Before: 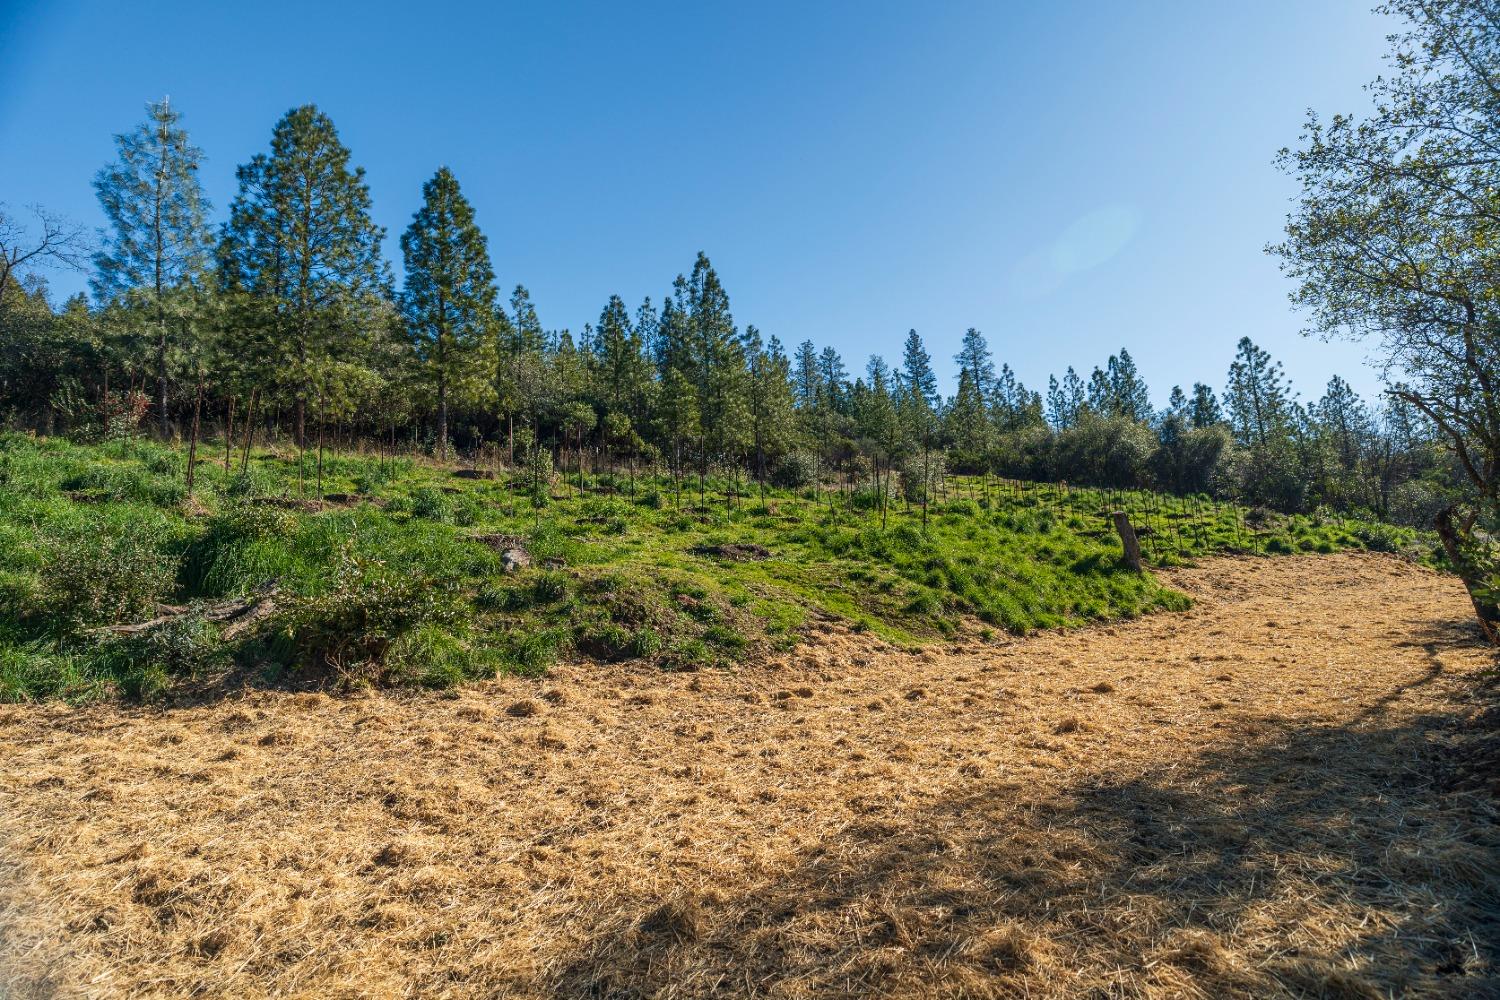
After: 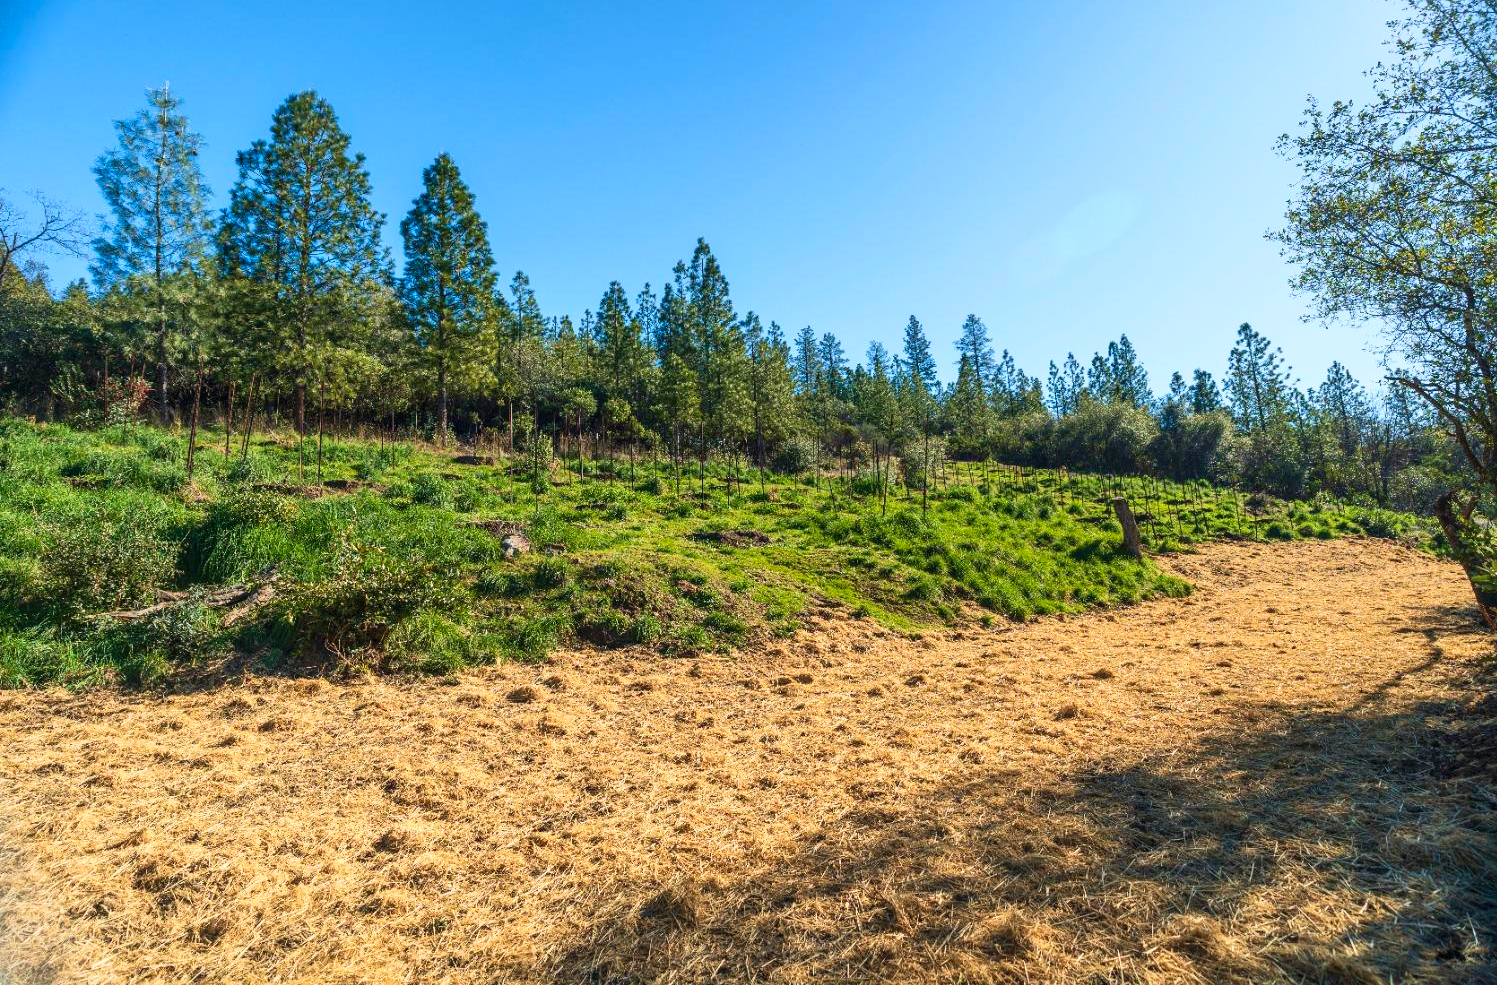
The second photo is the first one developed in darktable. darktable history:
crop: top 1.42%, right 0.009%
velvia: on, module defaults
contrast brightness saturation: contrast 0.199, brightness 0.159, saturation 0.223
